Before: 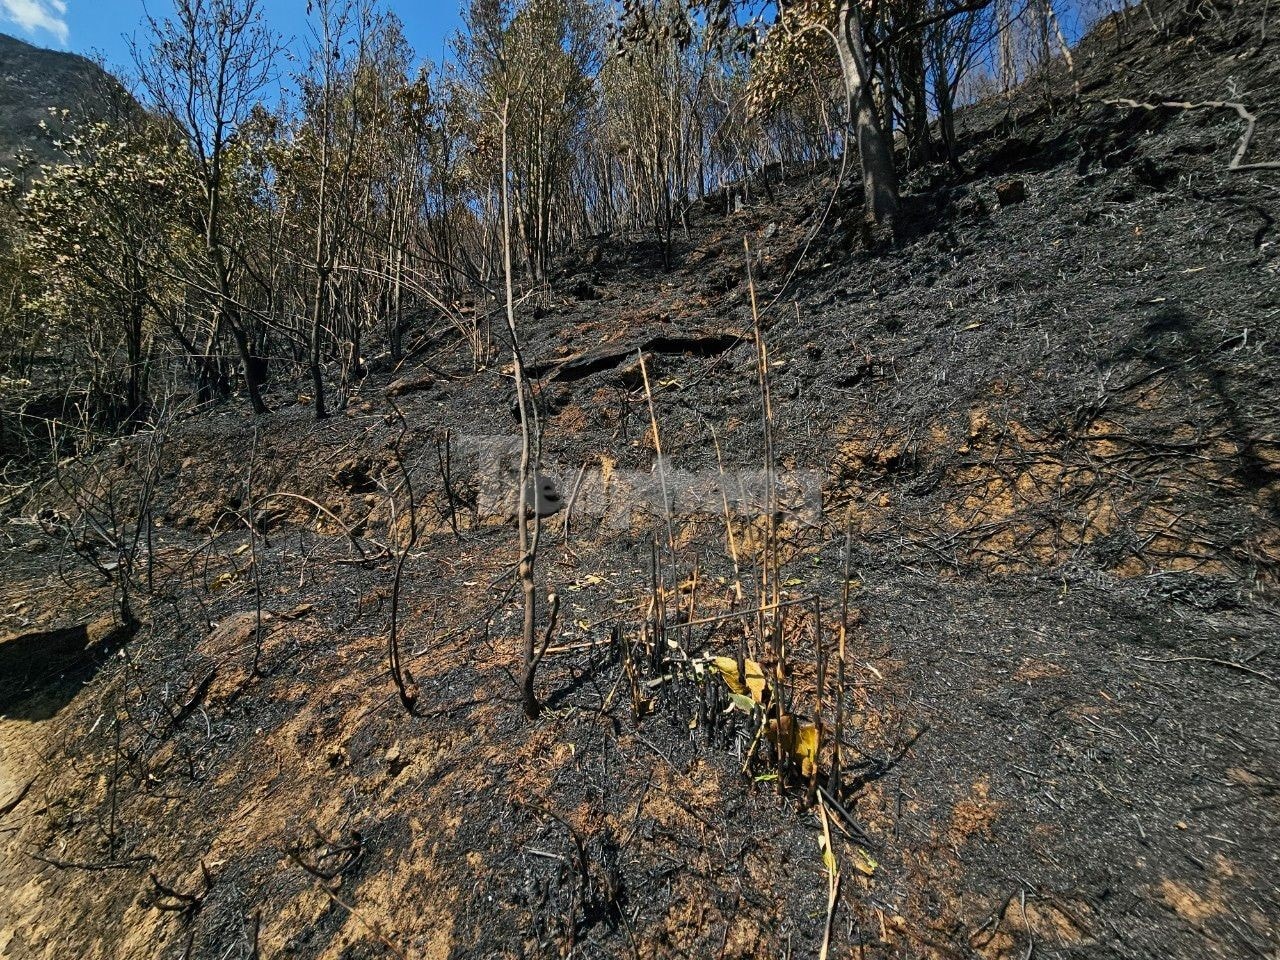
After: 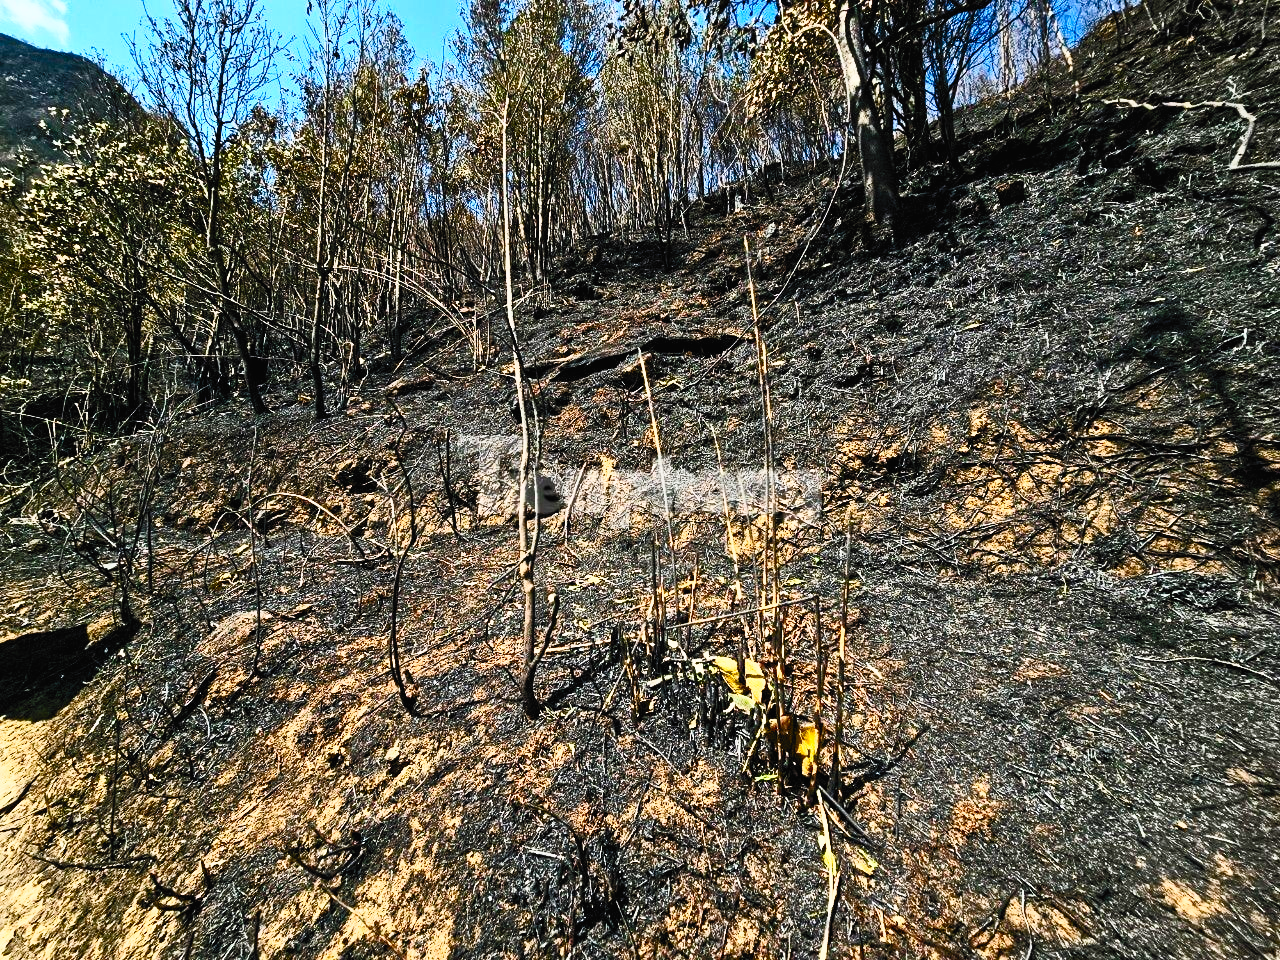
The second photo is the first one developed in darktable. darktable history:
contrast brightness saturation: contrast 0.818, brightness 0.601, saturation 0.577
filmic rgb: black relative exposure -6.67 EV, white relative exposure 4.56 EV, hardness 3.26, preserve chrominance no, color science v5 (2021)
exposure: compensate exposure bias true, compensate highlight preservation false
